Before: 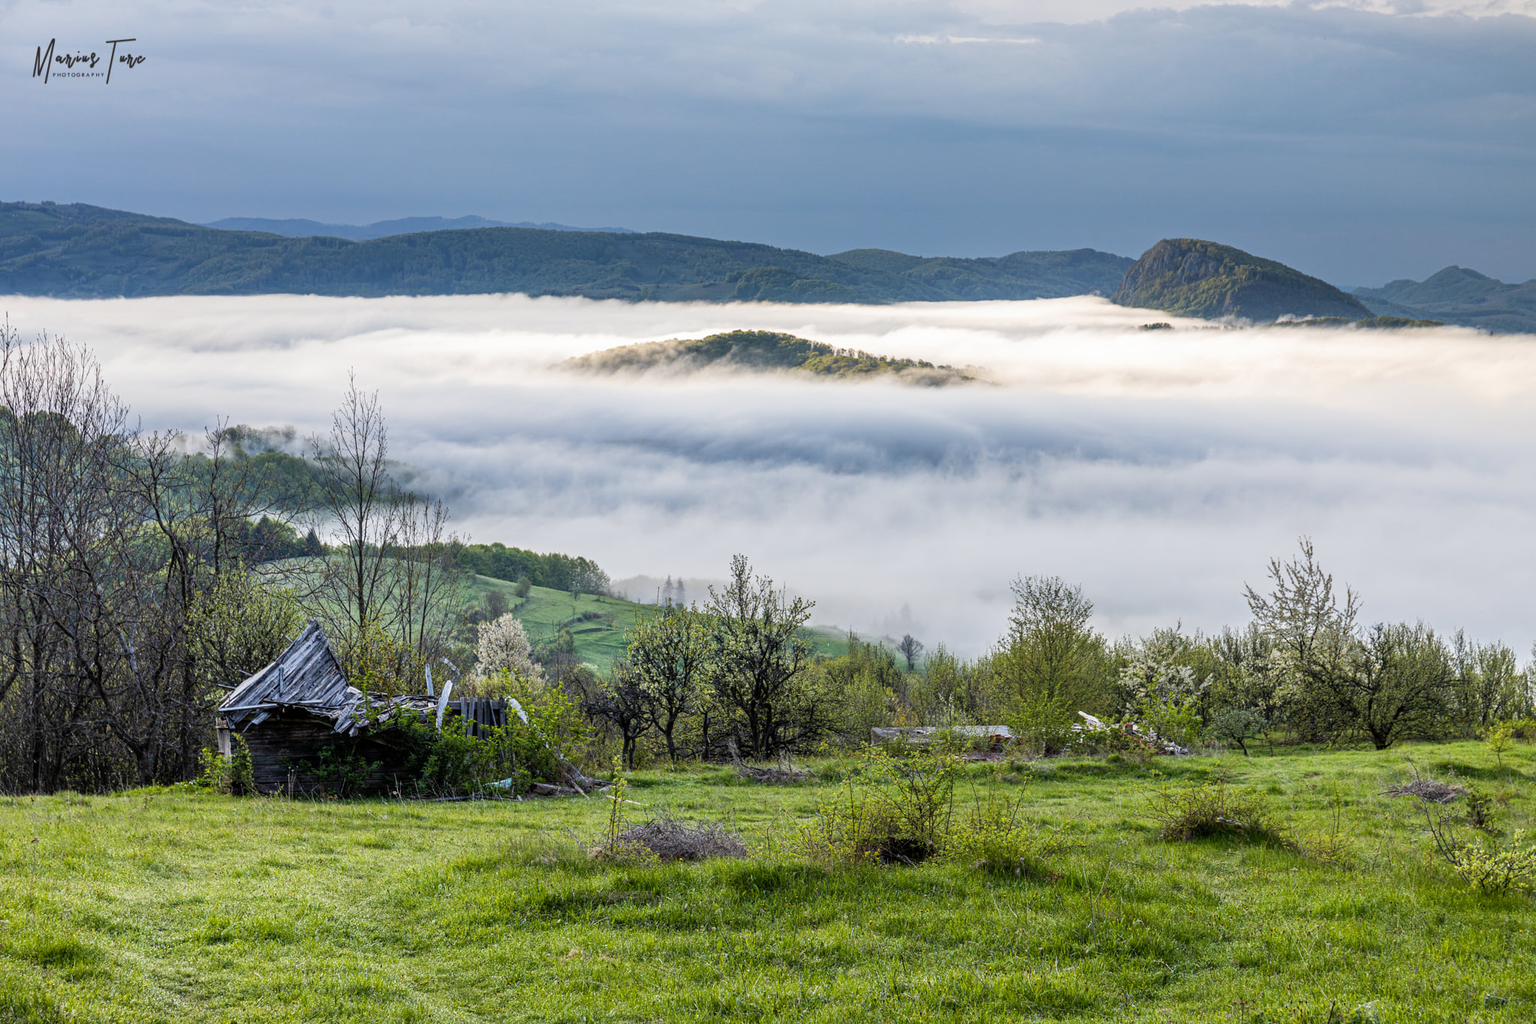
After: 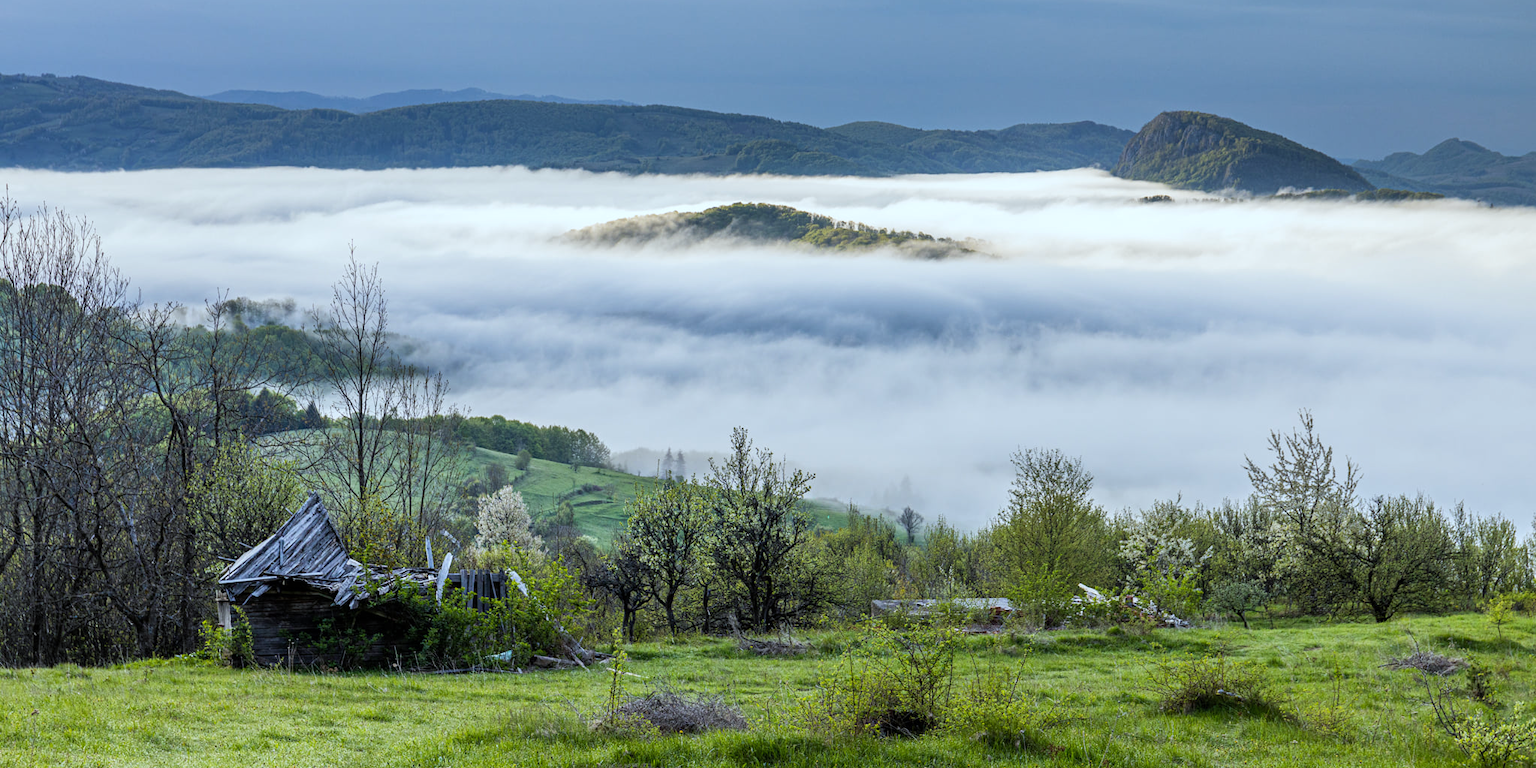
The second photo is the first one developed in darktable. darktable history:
crop and rotate: top 12.5%, bottom 12.5%
white balance: red 0.925, blue 1.046
